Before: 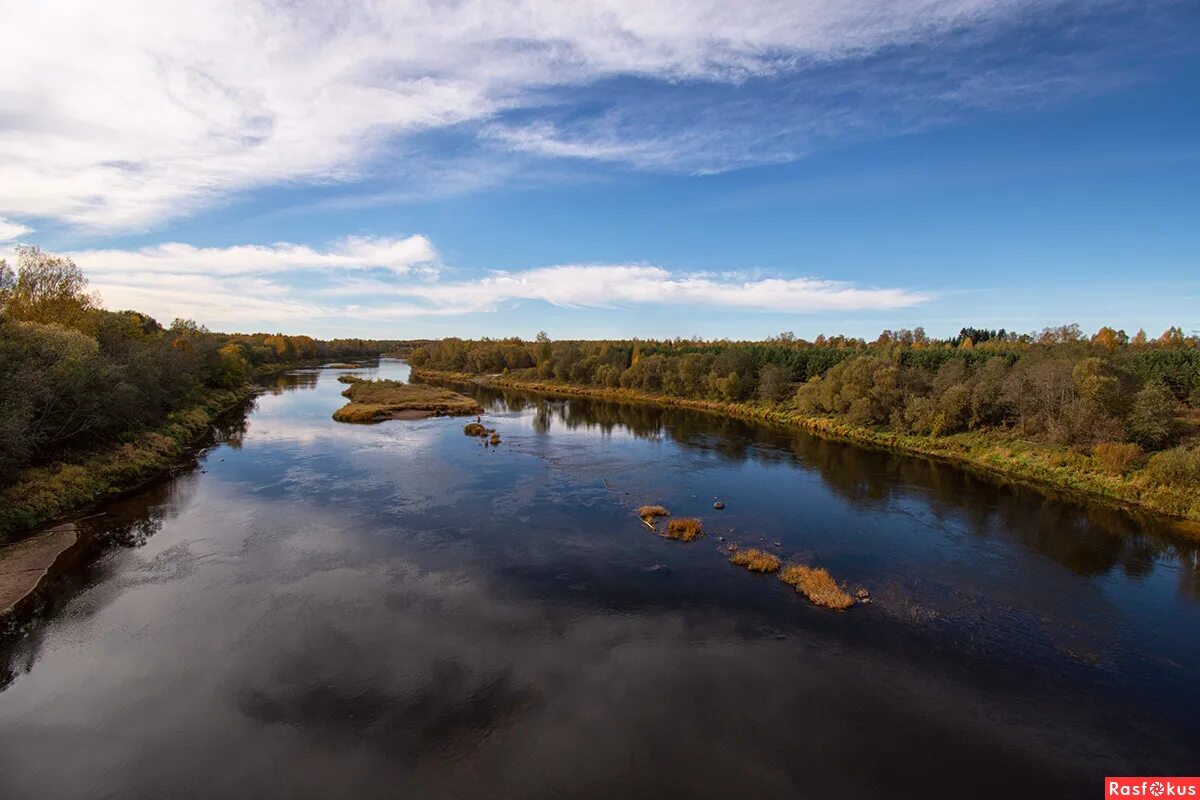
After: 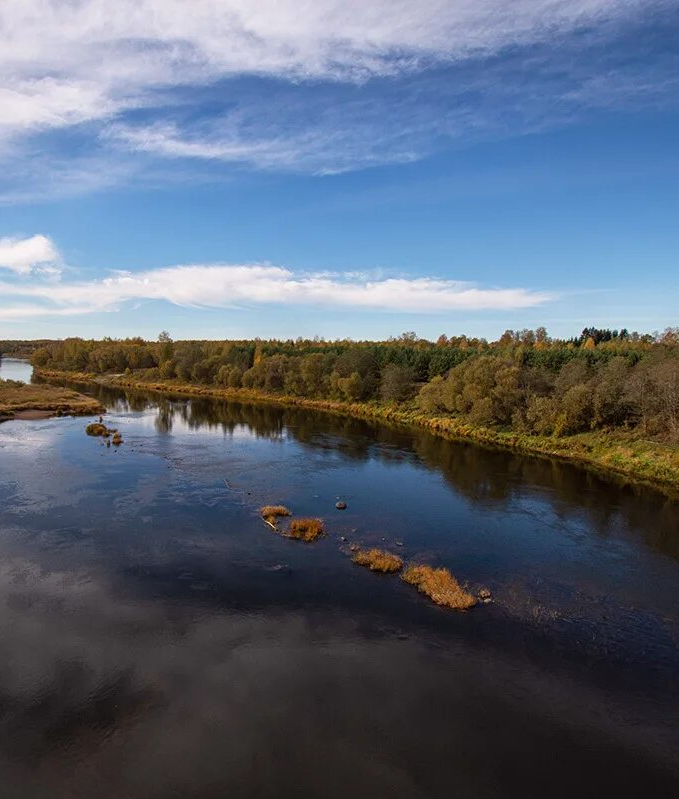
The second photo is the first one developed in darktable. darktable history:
crop: left 31.53%, top 0.002%, right 11.883%
